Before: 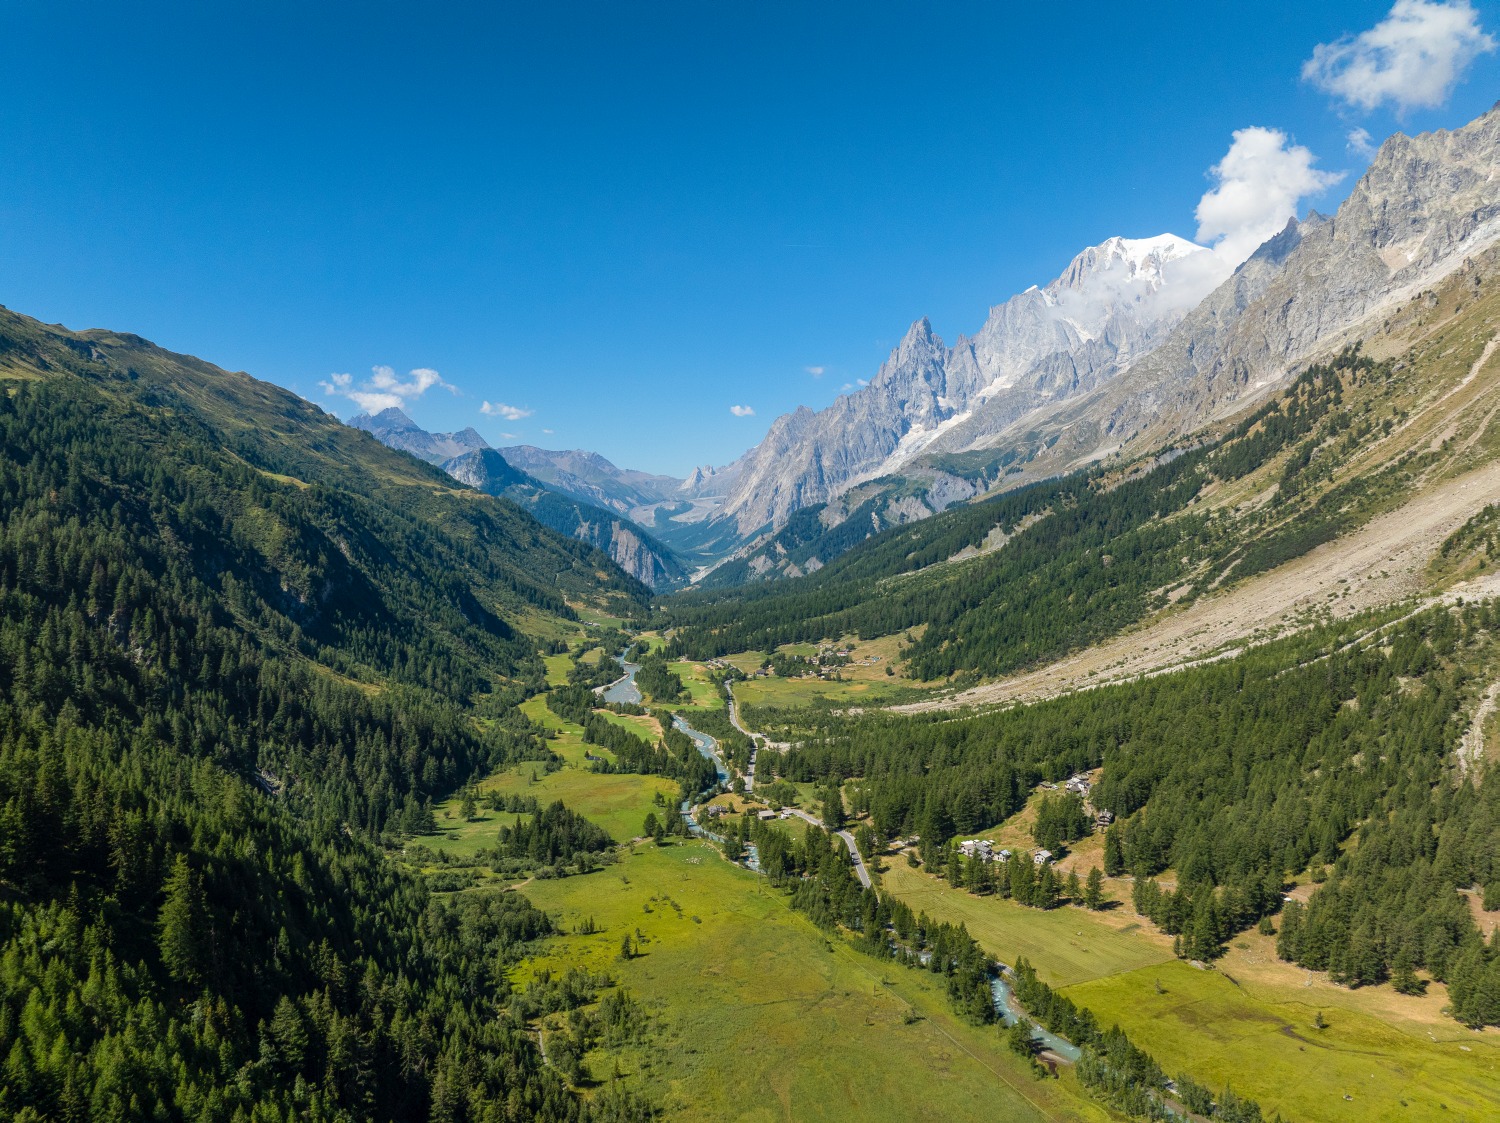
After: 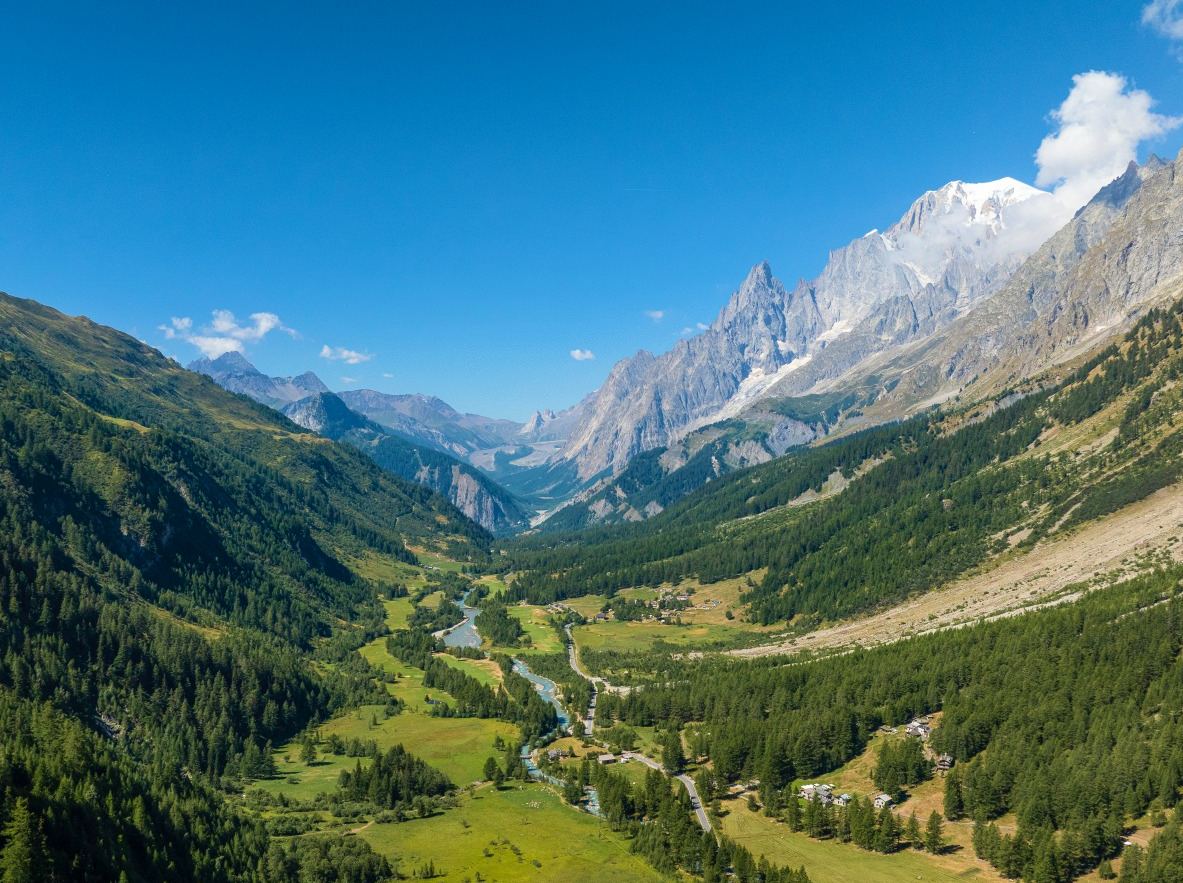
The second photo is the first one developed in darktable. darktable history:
crop and rotate: left 10.687%, top 5.072%, right 10.437%, bottom 16.243%
velvia: on, module defaults
